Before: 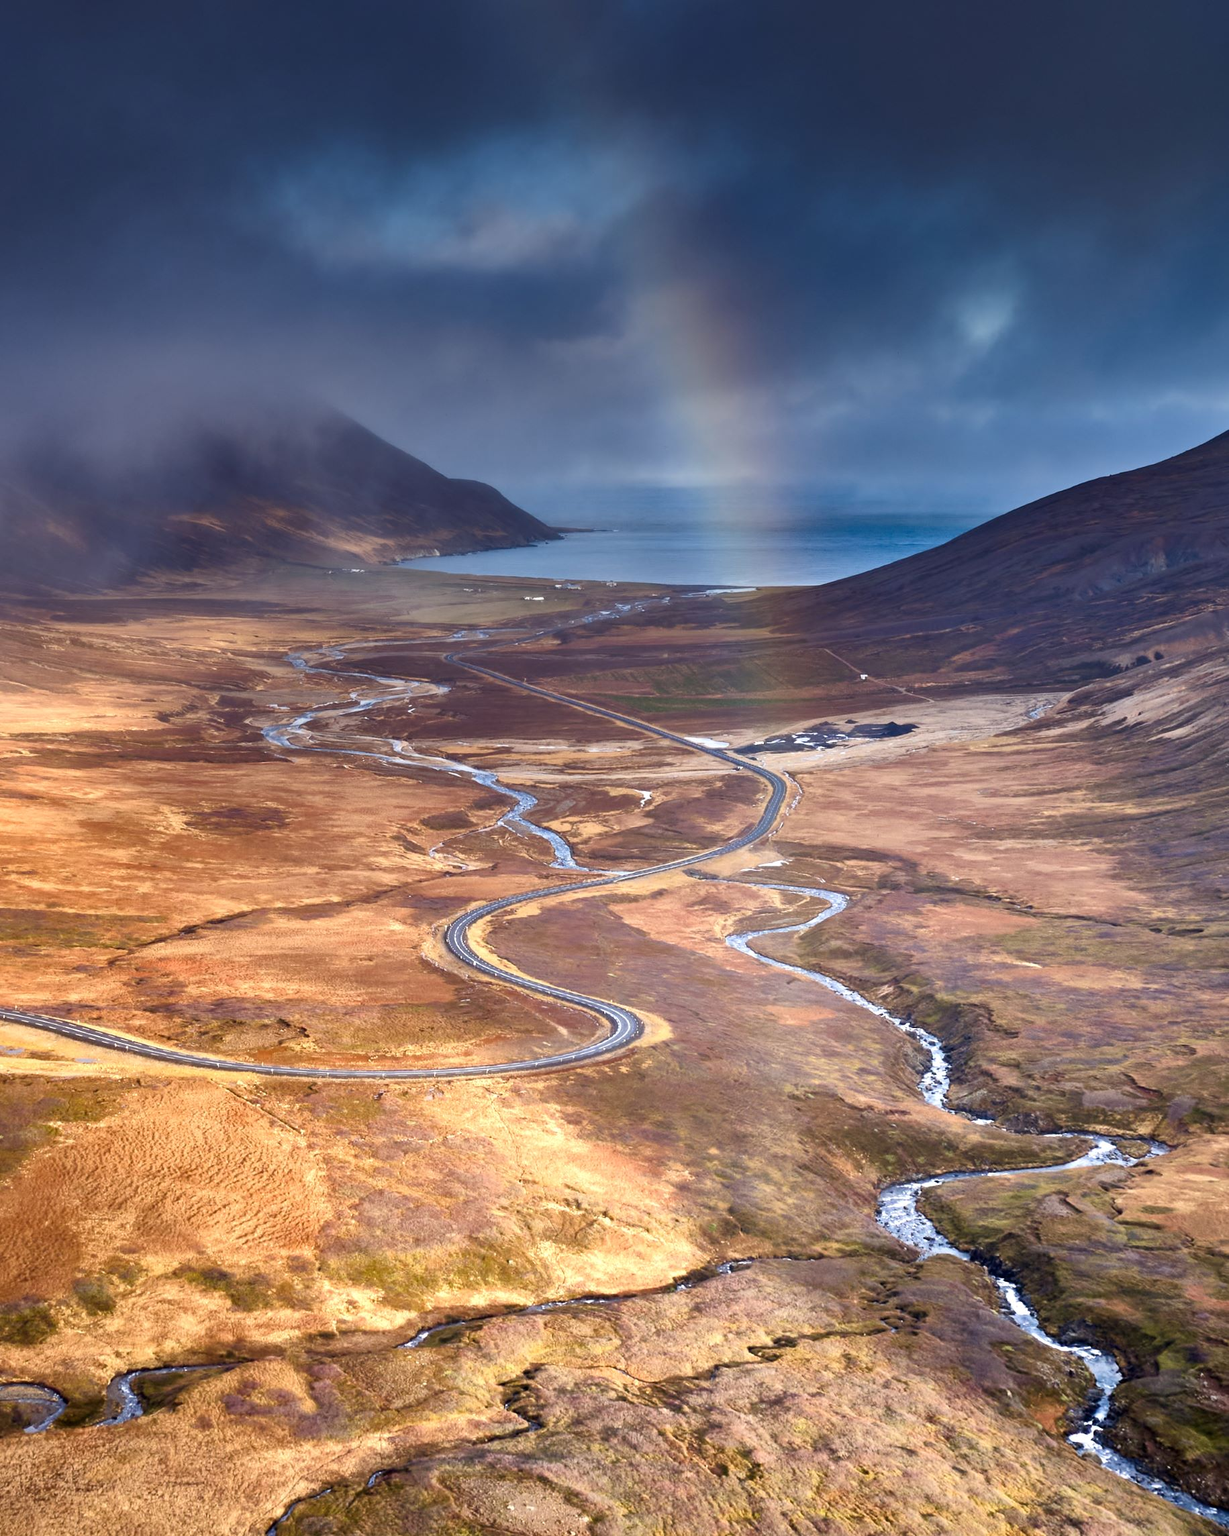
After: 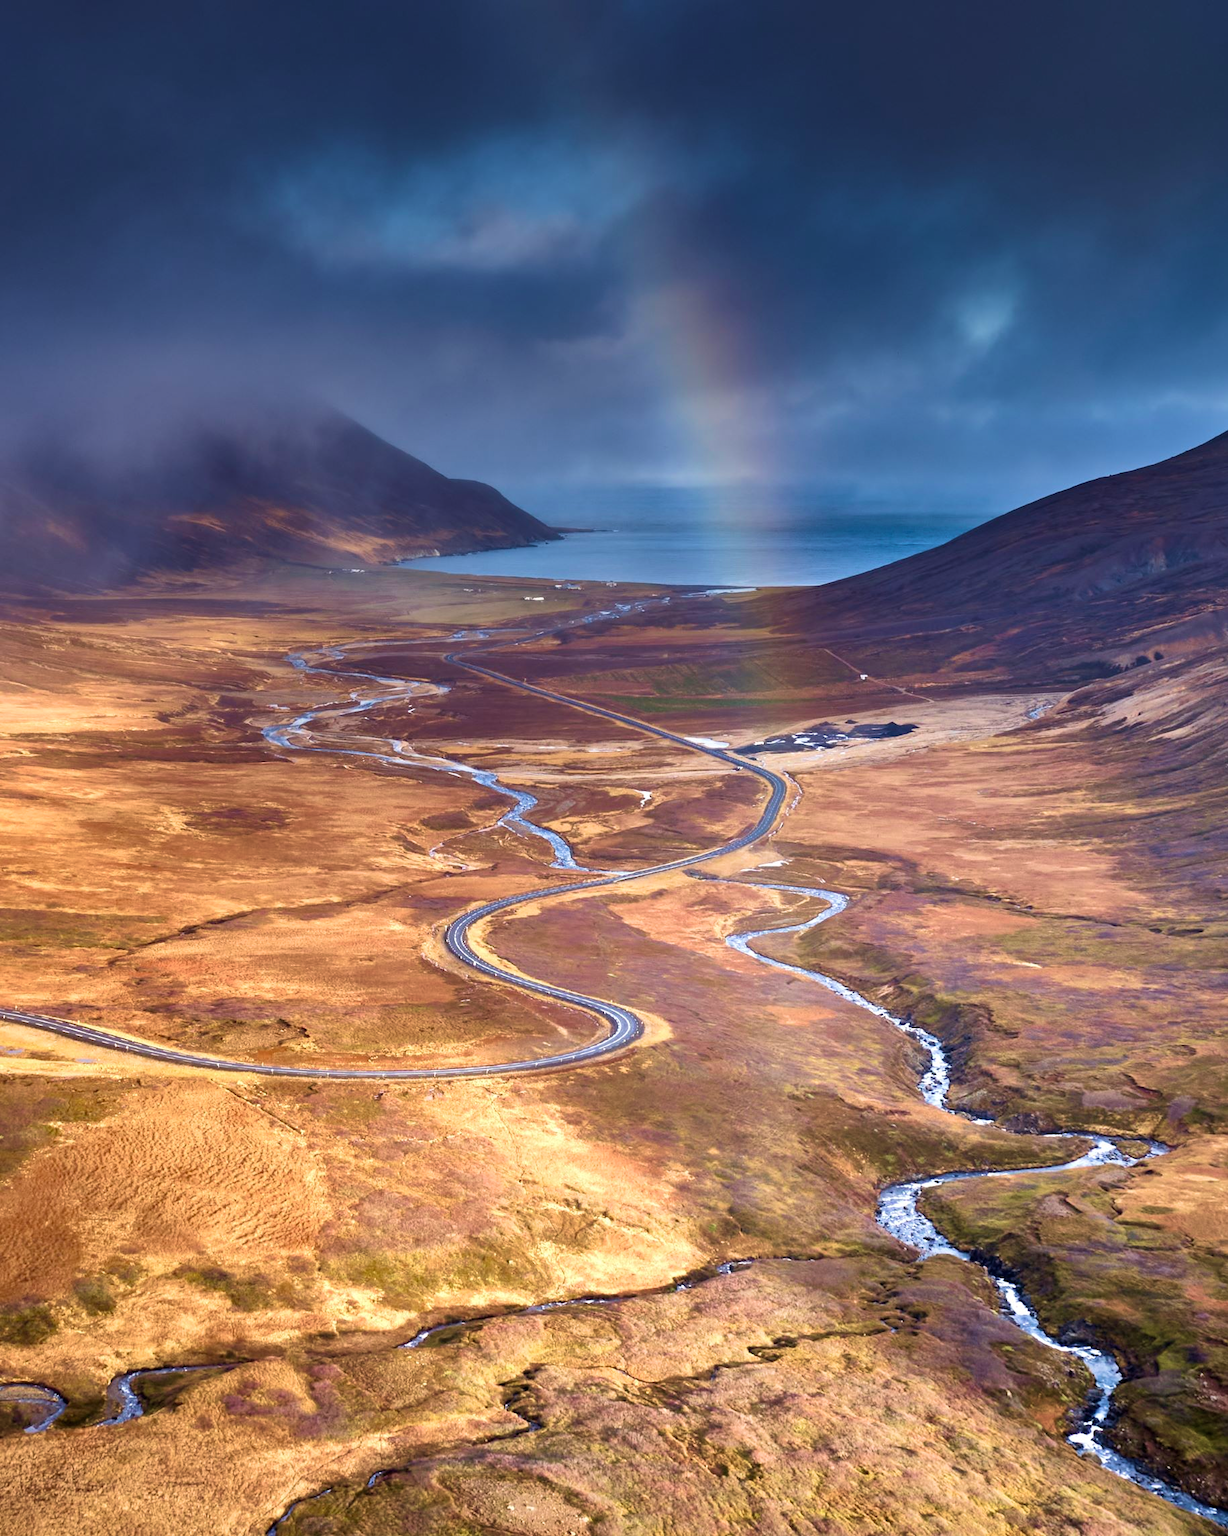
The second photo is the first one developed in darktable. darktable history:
velvia: strength 44.39%
